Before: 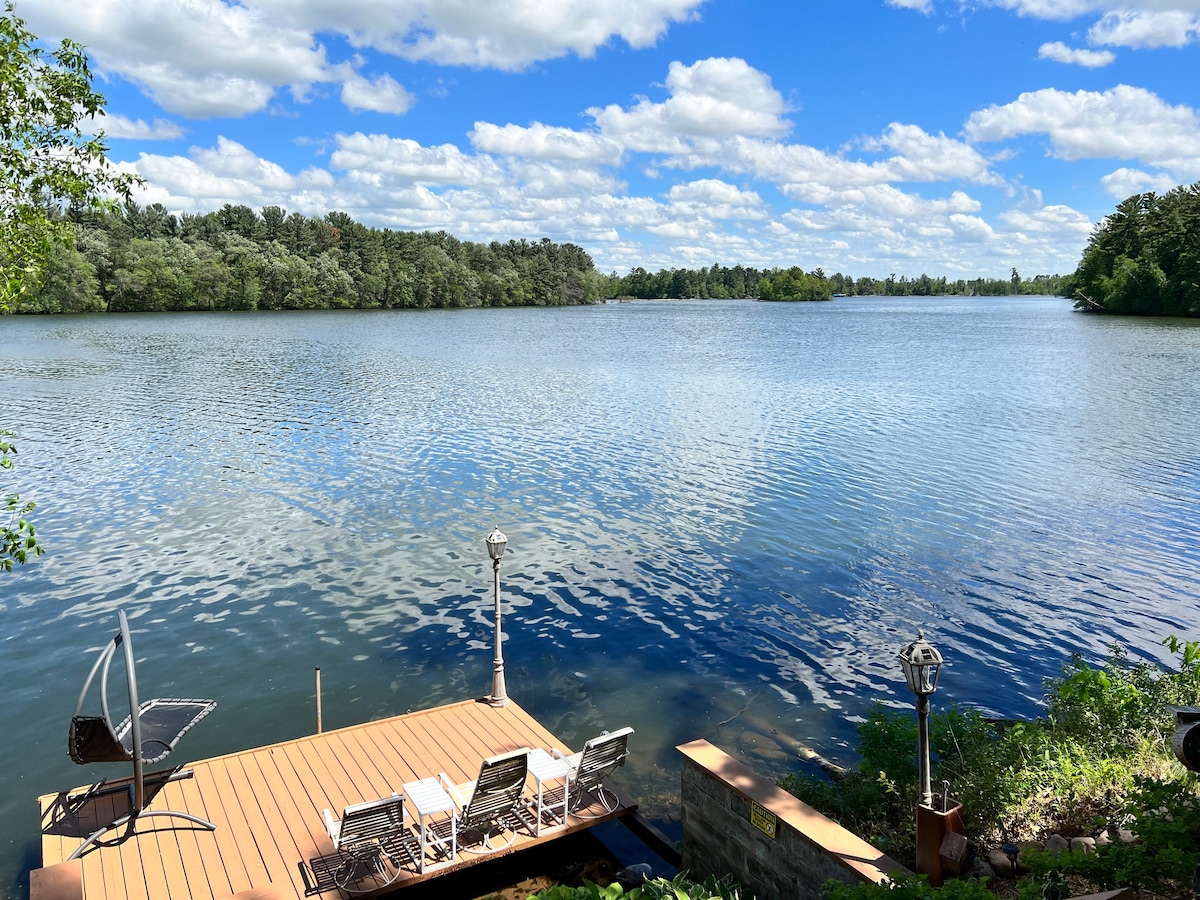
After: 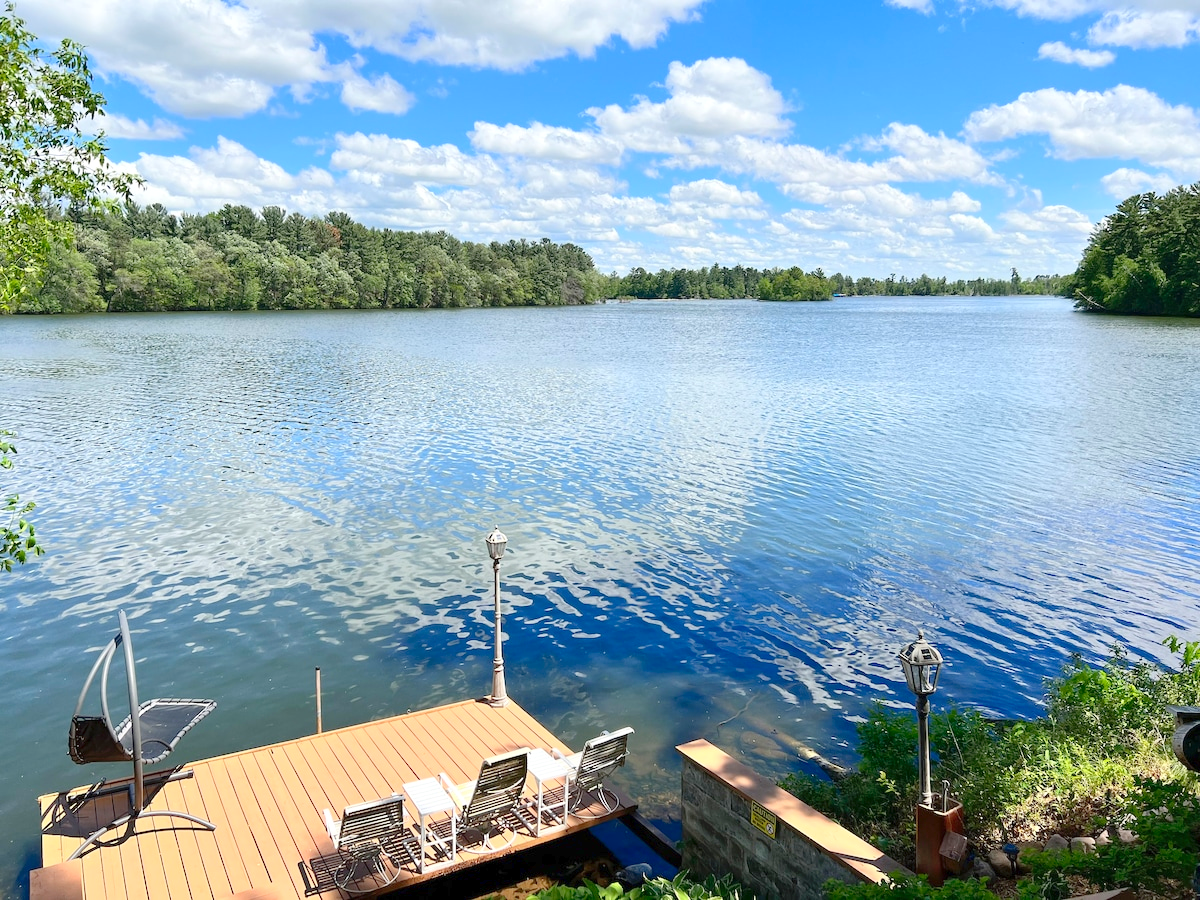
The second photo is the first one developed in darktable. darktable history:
levels: levels [0, 0.43, 0.984]
tone equalizer: on, module defaults
